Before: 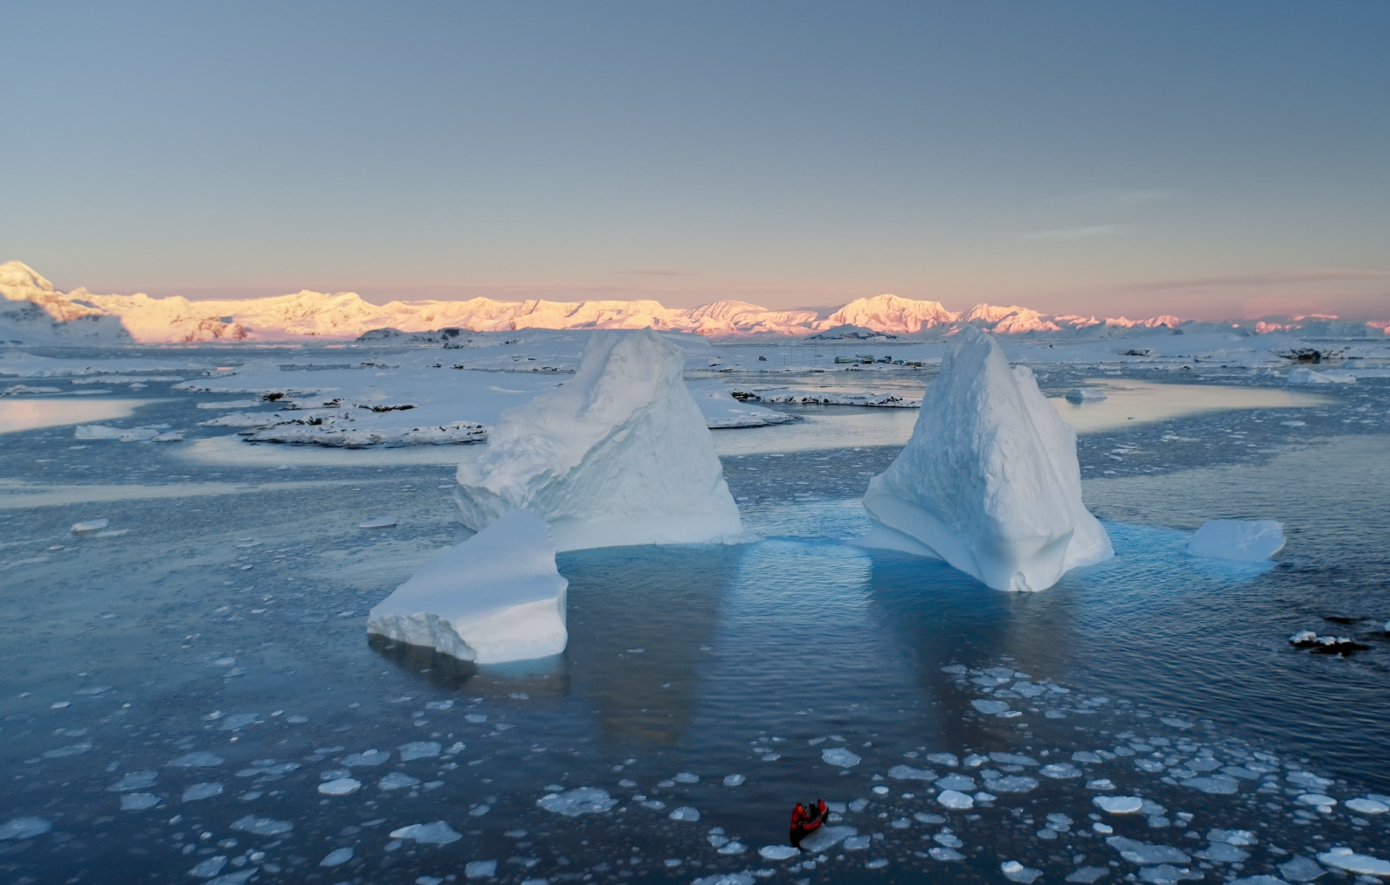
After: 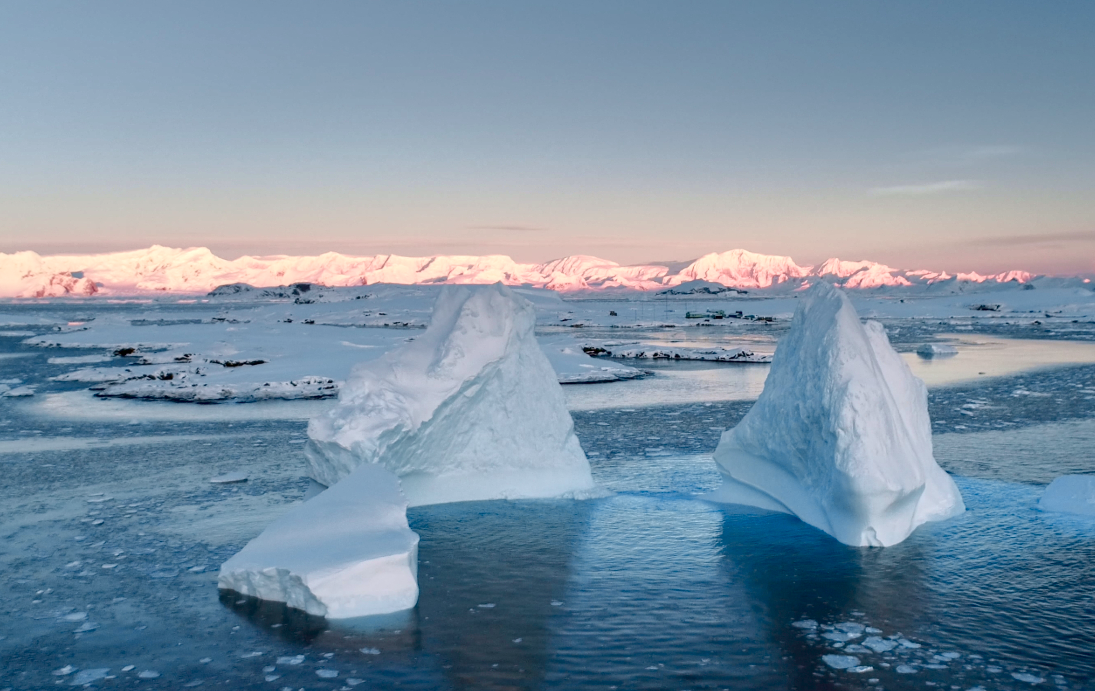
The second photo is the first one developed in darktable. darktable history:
tone curve: curves: ch0 [(0, 0) (0.139, 0.081) (0.304, 0.259) (0.502, 0.505) (0.683, 0.676) (0.761, 0.773) (0.858, 0.858) (0.987, 0.945)]; ch1 [(0, 0) (0.172, 0.123) (0.304, 0.288) (0.414, 0.44) (0.472, 0.473) (0.502, 0.508) (0.54, 0.543) (0.583, 0.601) (0.638, 0.654) (0.741, 0.783) (1, 1)]; ch2 [(0, 0) (0.411, 0.424) (0.485, 0.476) (0.502, 0.502) (0.557, 0.54) (0.631, 0.576) (1, 1)], color space Lab, independent channels, preserve colors none
local contrast: on, module defaults
color balance rgb: linear chroma grading › shadows 32%, linear chroma grading › global chroma -2%, linear chroma grading › mid-tones 4%, perceptual saturation grading › global saturation -2%, perceptual saturation grading › highlights -8%, perceptual saturation grading › mid-tones 8%, perceptual saturation grading › shadows 4%, perceptual brilliance grading › highlights 8%, perceptual brilliance grading › mid-tones 4%, perceptual brilliance grading › shadows 2%, global vibrance 16%, saturation formula JzAzBz (2021)
crop and rotate: left 10.77%, top 5.1%, right 10.41%, bottom 16.76%
